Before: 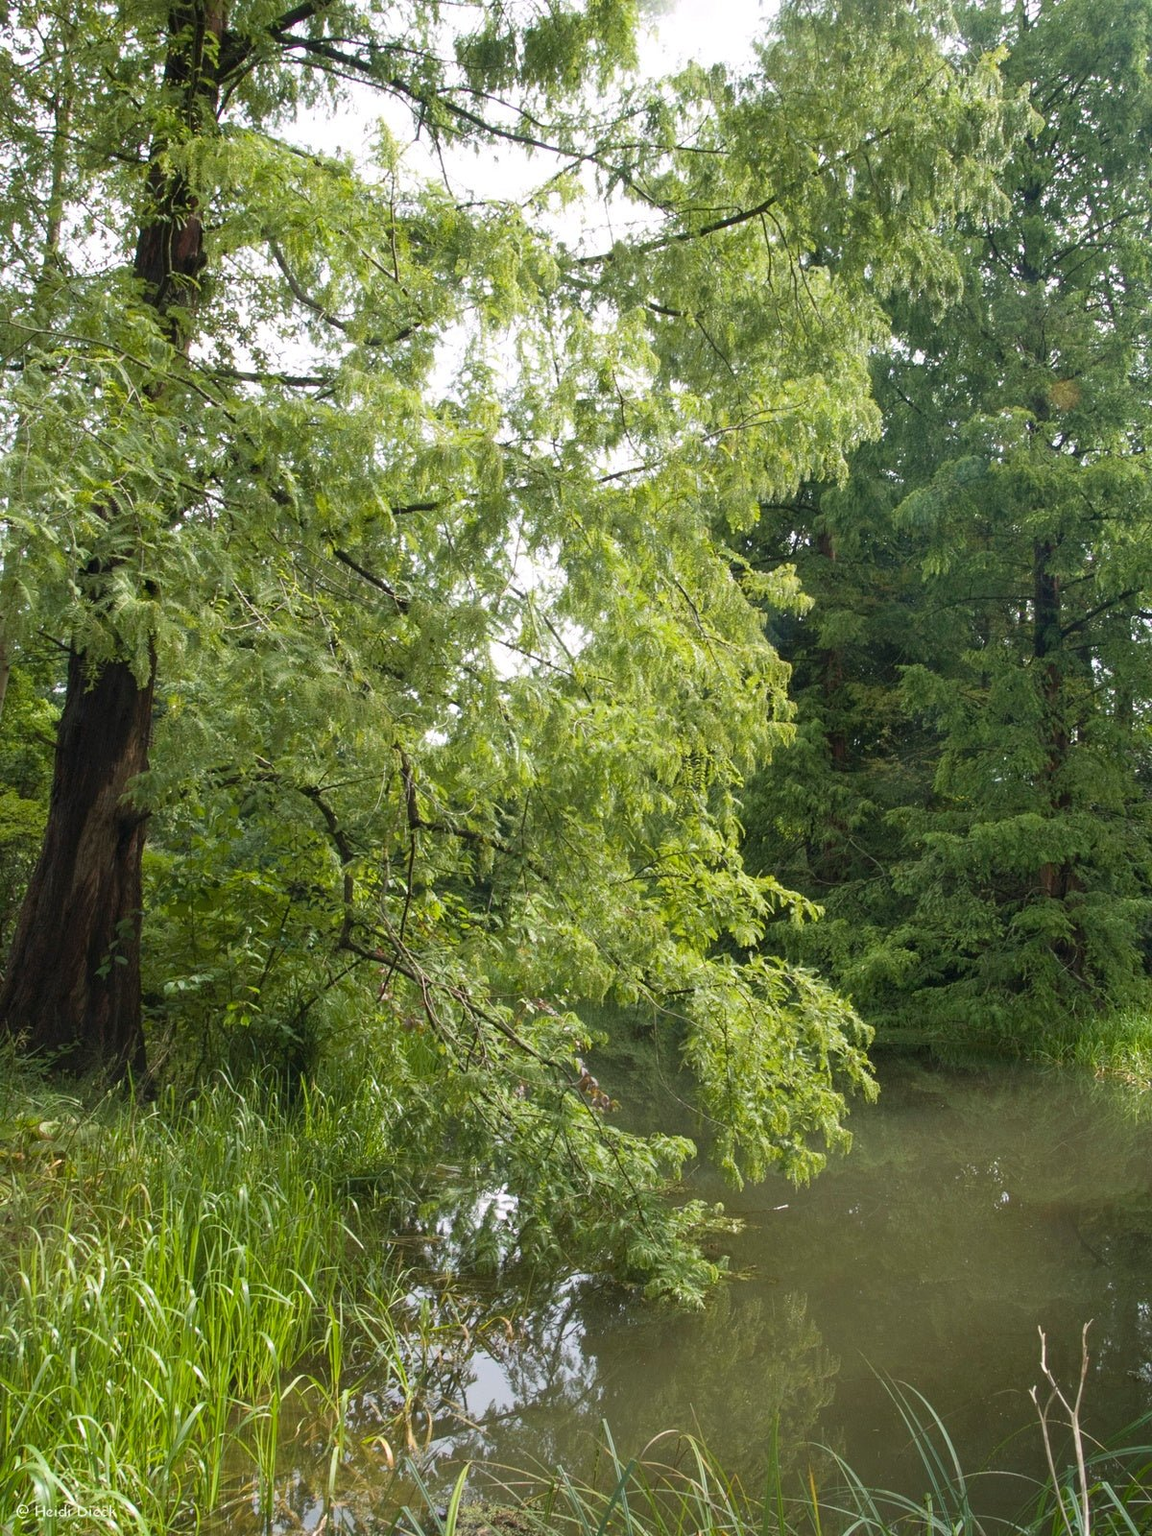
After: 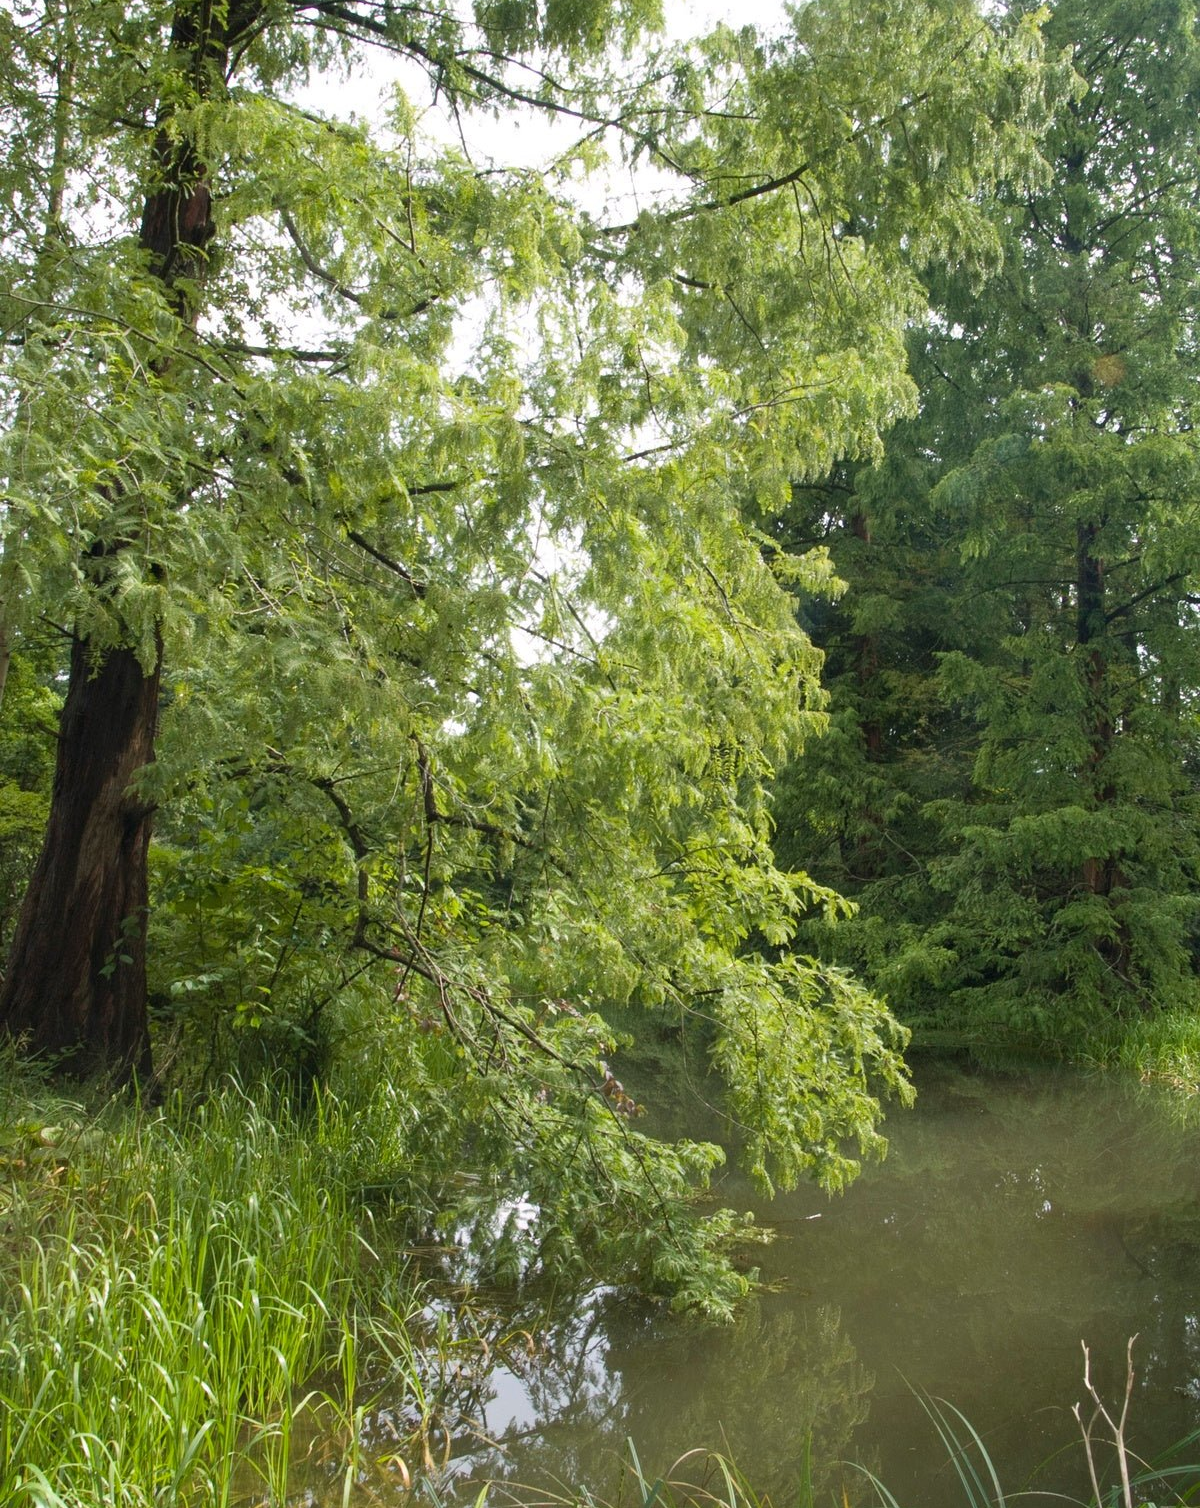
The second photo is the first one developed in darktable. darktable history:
crop and rotate: top 2.574%, bottom 3.12%
